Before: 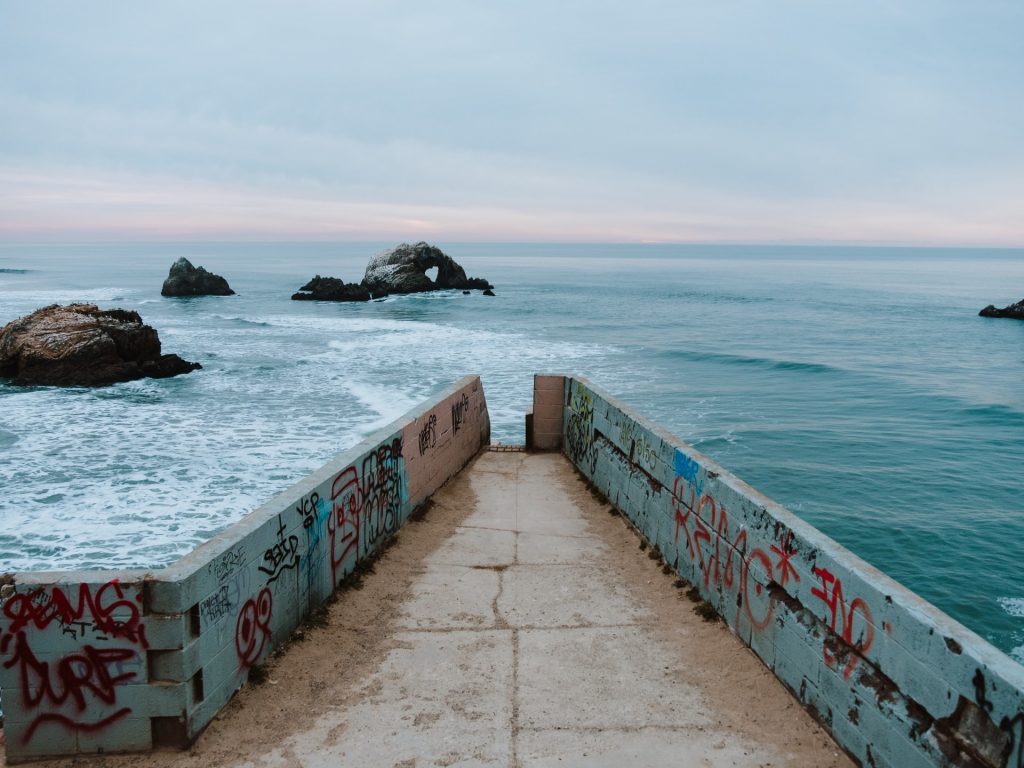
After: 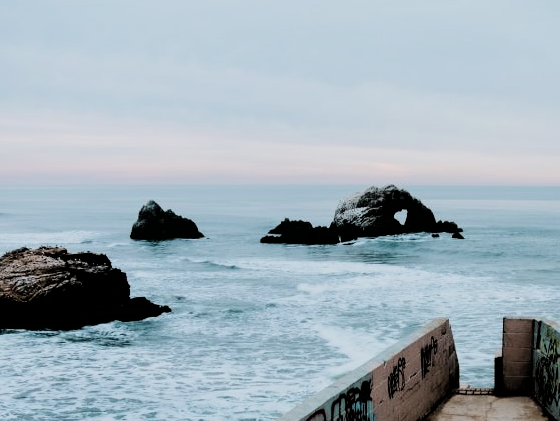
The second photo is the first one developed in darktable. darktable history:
filmic rgb: black relative exposure -5 EV, hardness 2.88, contrast 1.5
crop and rotate: left 3.047%, top 7.509%, right 42.236%, bottom 37.598%
contrast brightness saturation: saturation -0.05
rgb curve: curves: ch0 [(0, 0) (0.136, 0.078) (0.262, 0.245) (0.414, 0.42) (1, 1)], compensate middle gray true, preserve colors basic power
